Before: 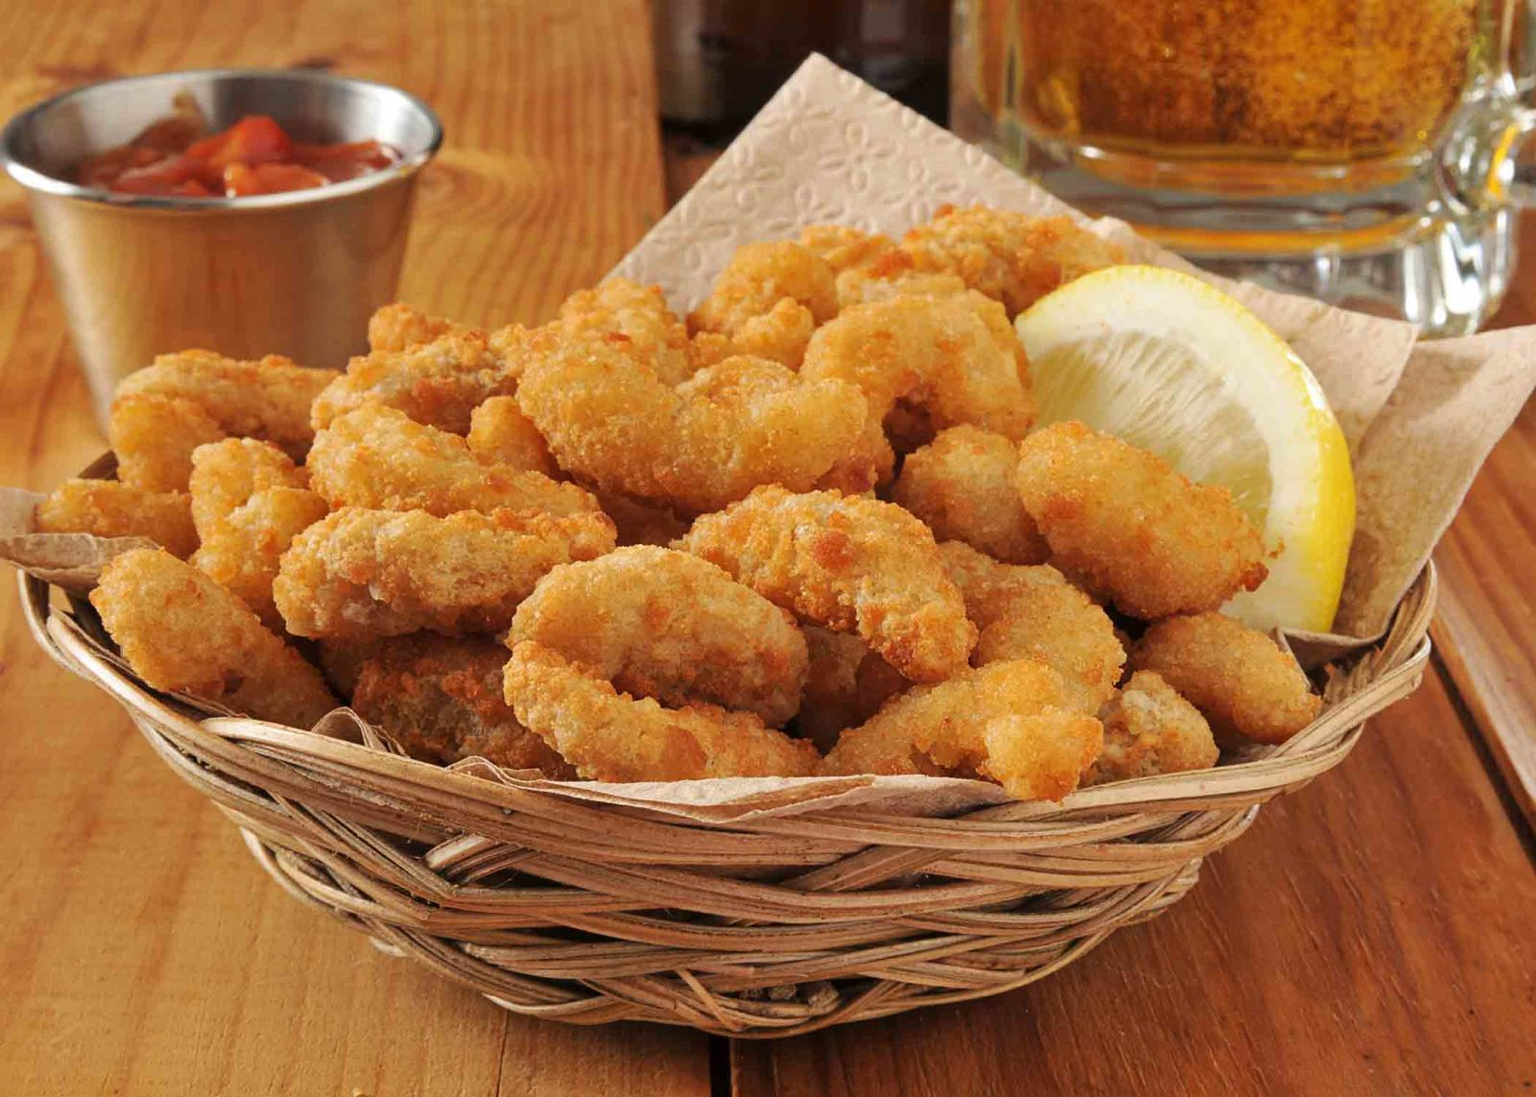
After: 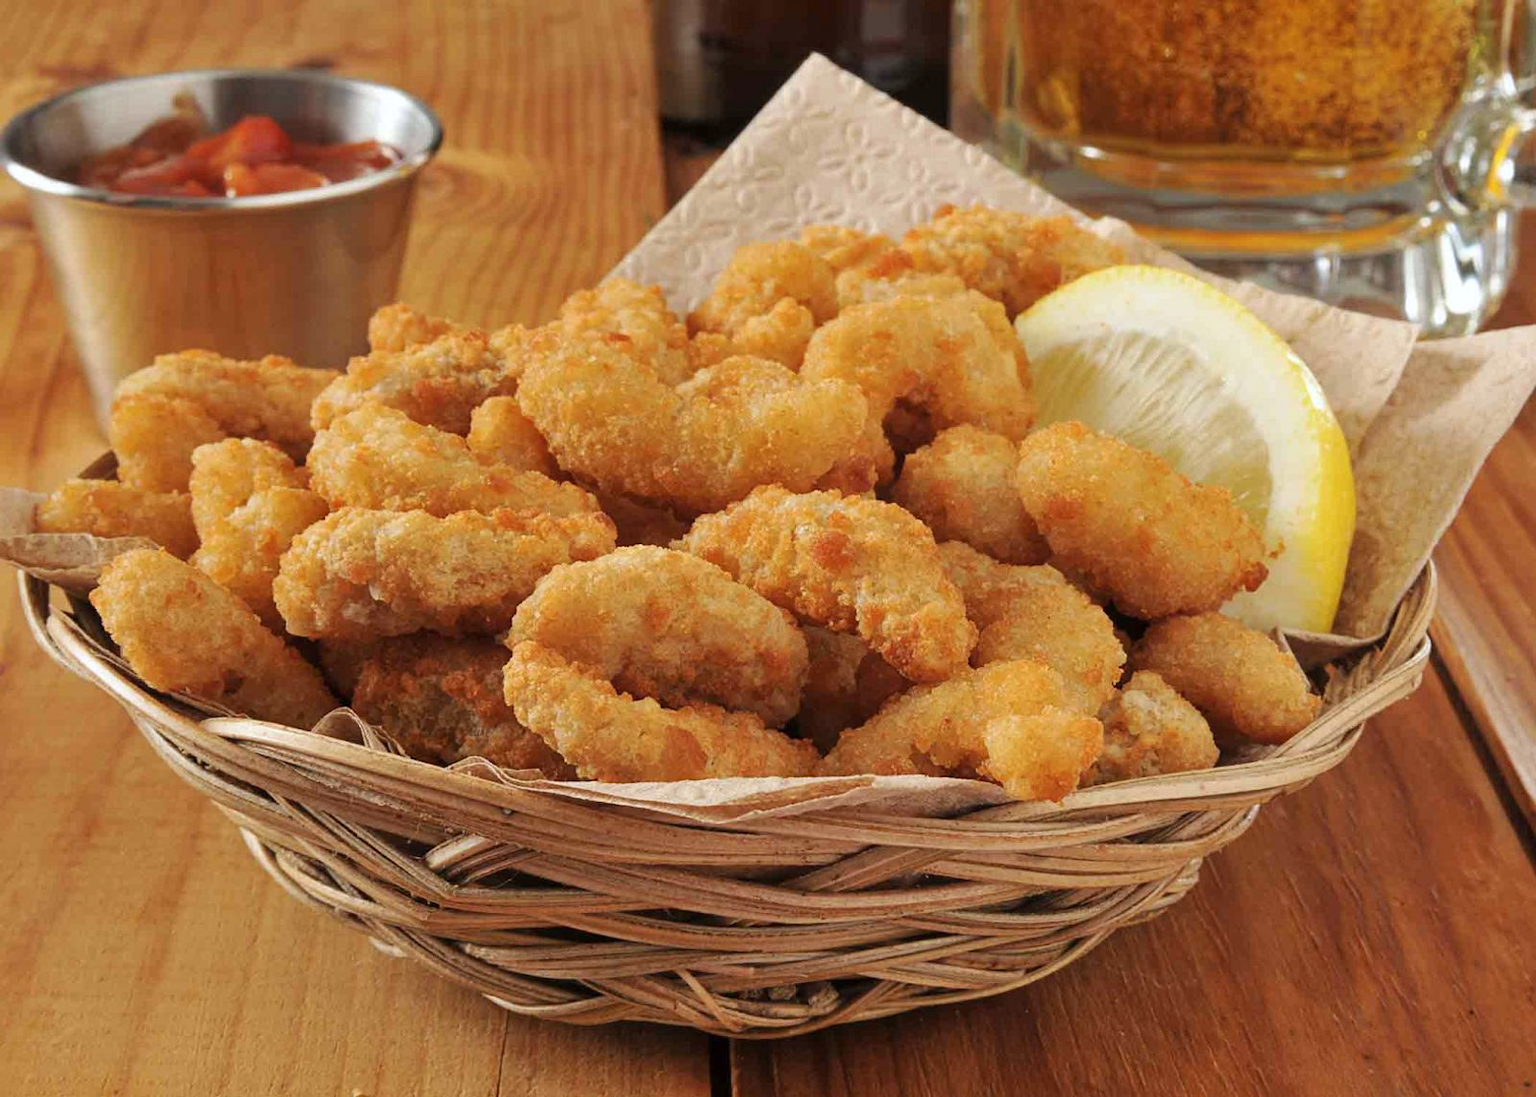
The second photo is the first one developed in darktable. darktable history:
contrast brightness saturation: saturation -0.04
white balance: red 0.982, blue 1.018
exposure: compensate highlight preservation false
